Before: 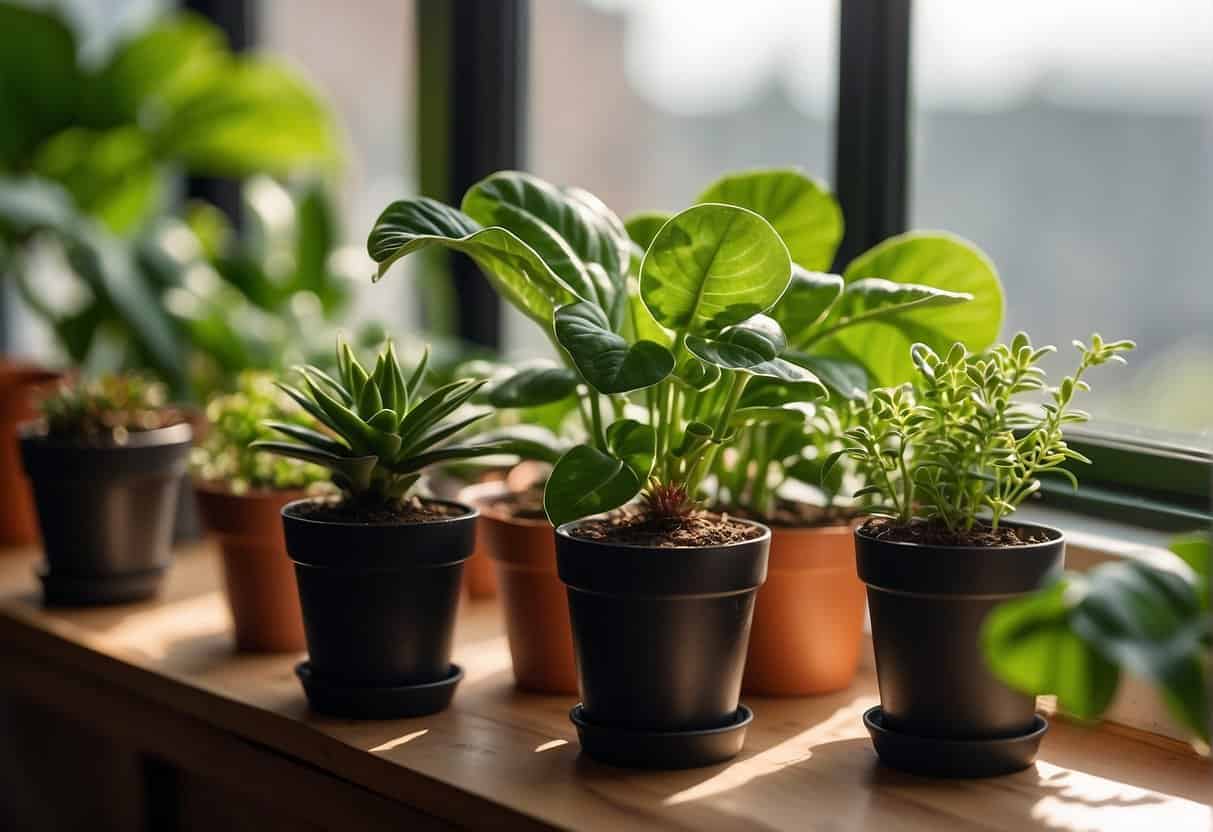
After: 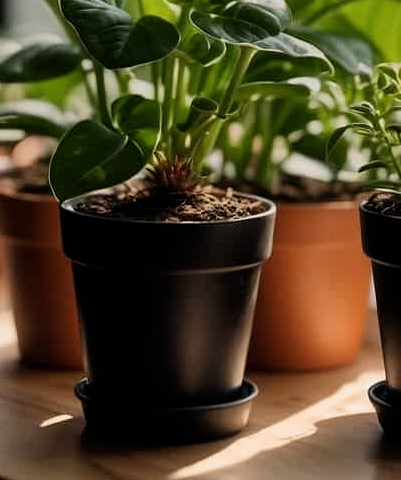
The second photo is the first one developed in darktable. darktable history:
graduated density: on, module defaults
filmic rgb: black relative exposure -12.8 EV, white relative exposure 2.8 EV, threshold 3 EV, target black luminance 0%, hardness 8.54, latitude 70.41%, contrast 1.133, shadows ↔ highlights balance -0.395%, color science v4 (2020), enable highlight reconstruction true
crop: left 40.878%, top 39.176%, right 25.993%, bottom 3.081%
